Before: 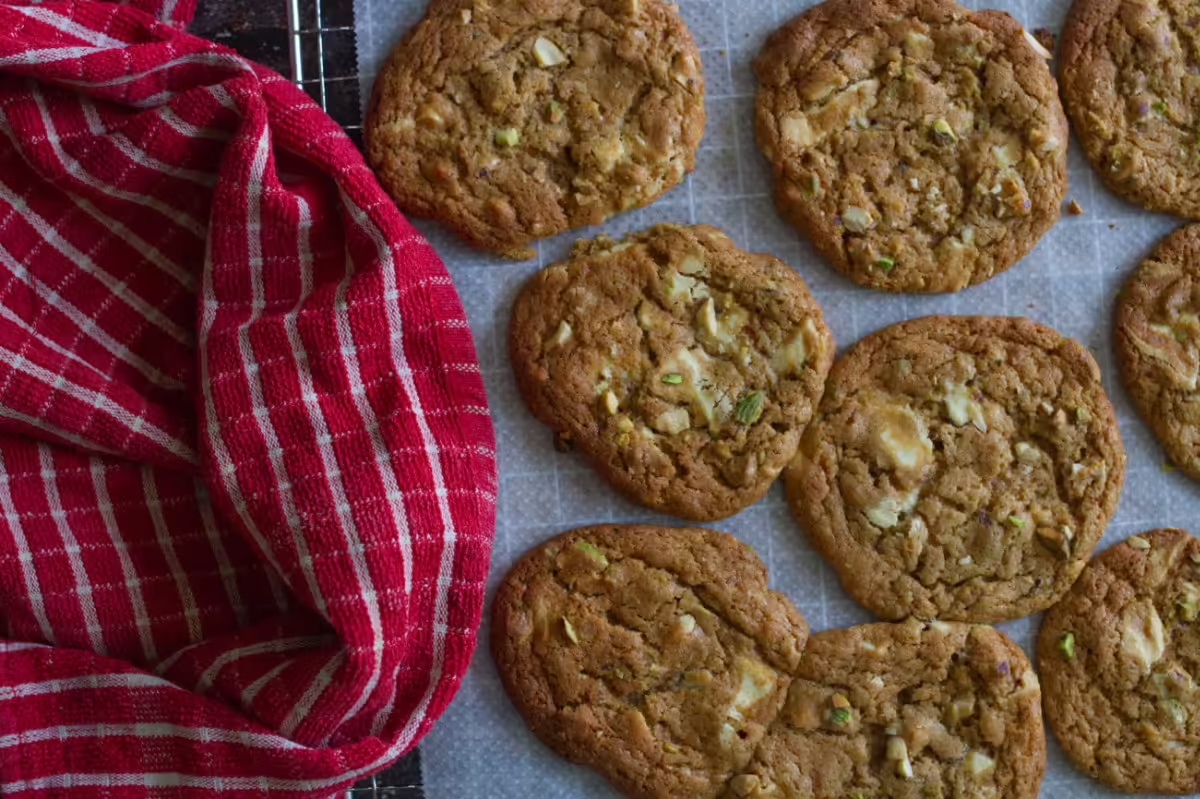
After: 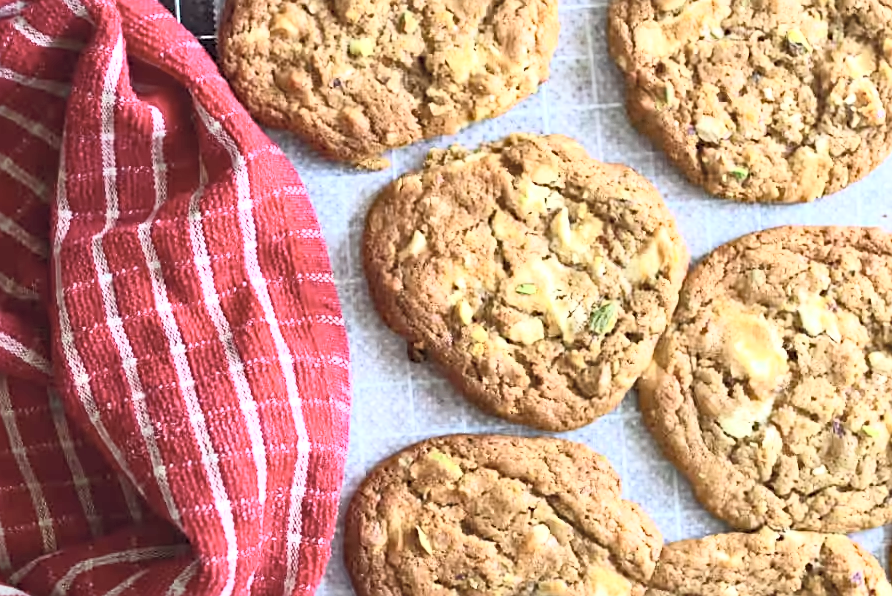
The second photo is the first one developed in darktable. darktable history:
contrast brightness saturation: contrast 0.427, brightness 0.561, saturation -0.181
haze removal: compatibility mode true, adaptive false
exposure: black level correction 0, exposure 1.2 EV, compensate exposure bias true, compensate highlight preservation false
crop and rotate: left 12.235%, top 11.386%, right 13.378%, bottom 13.914%
sharpen: on, module defaults
